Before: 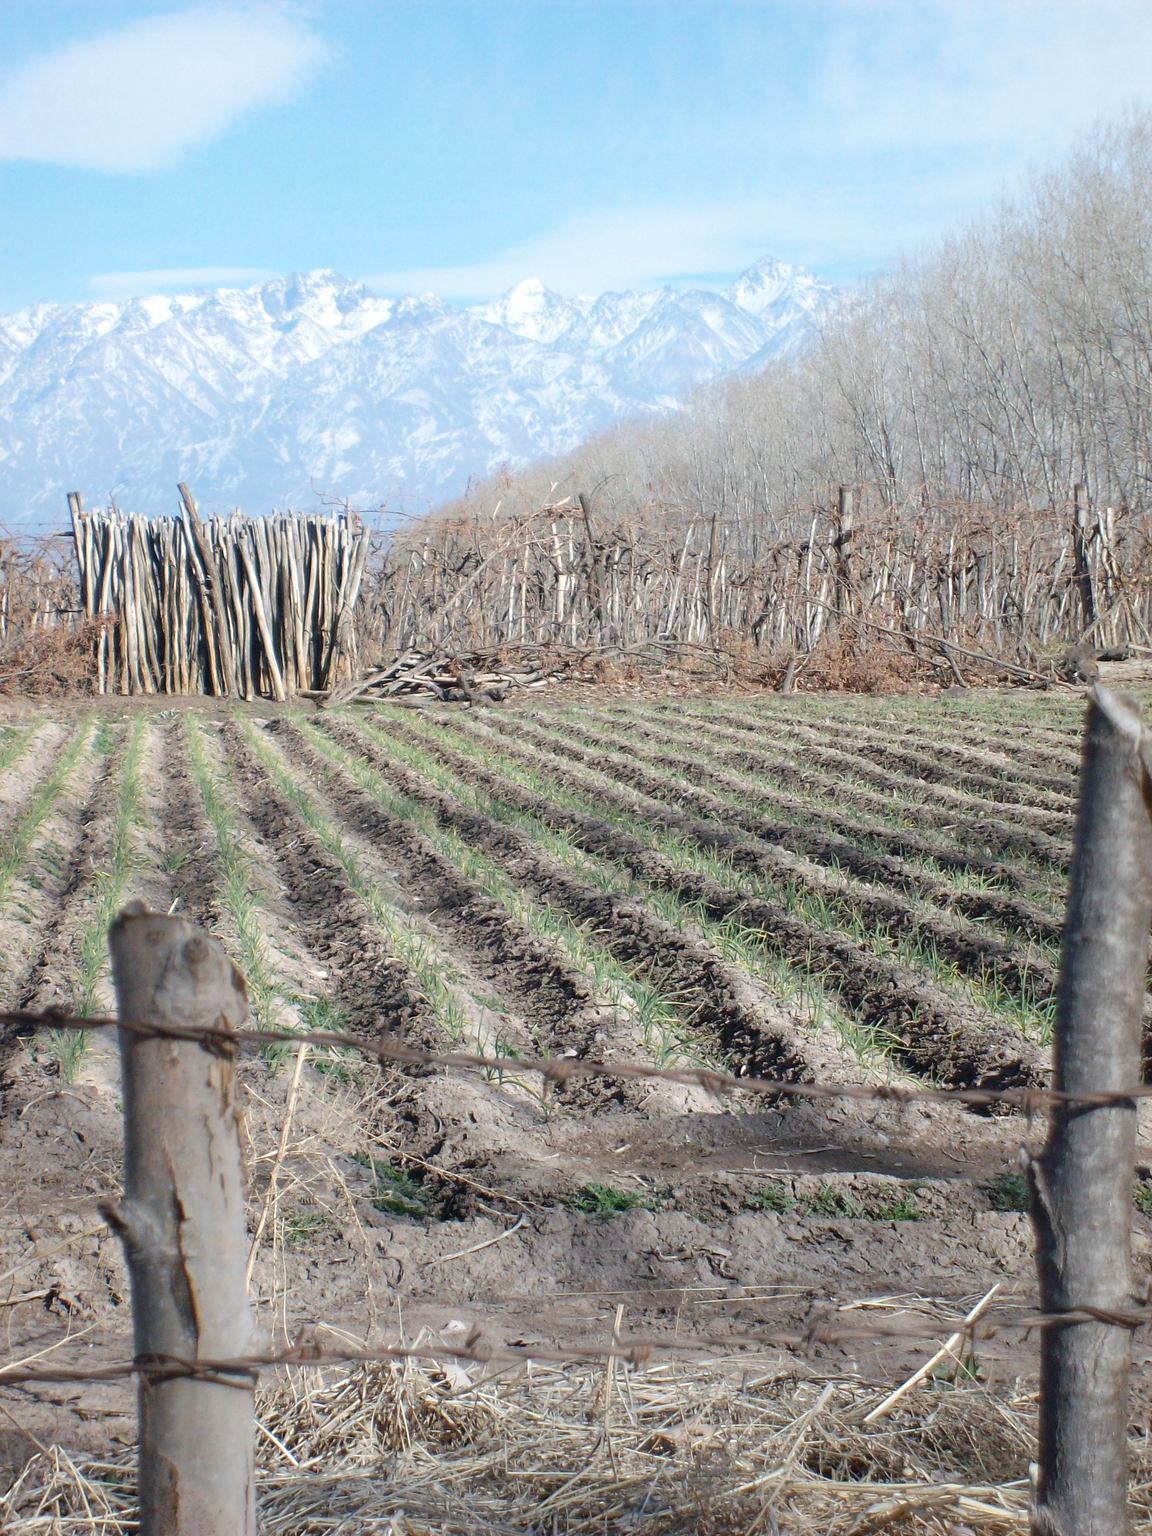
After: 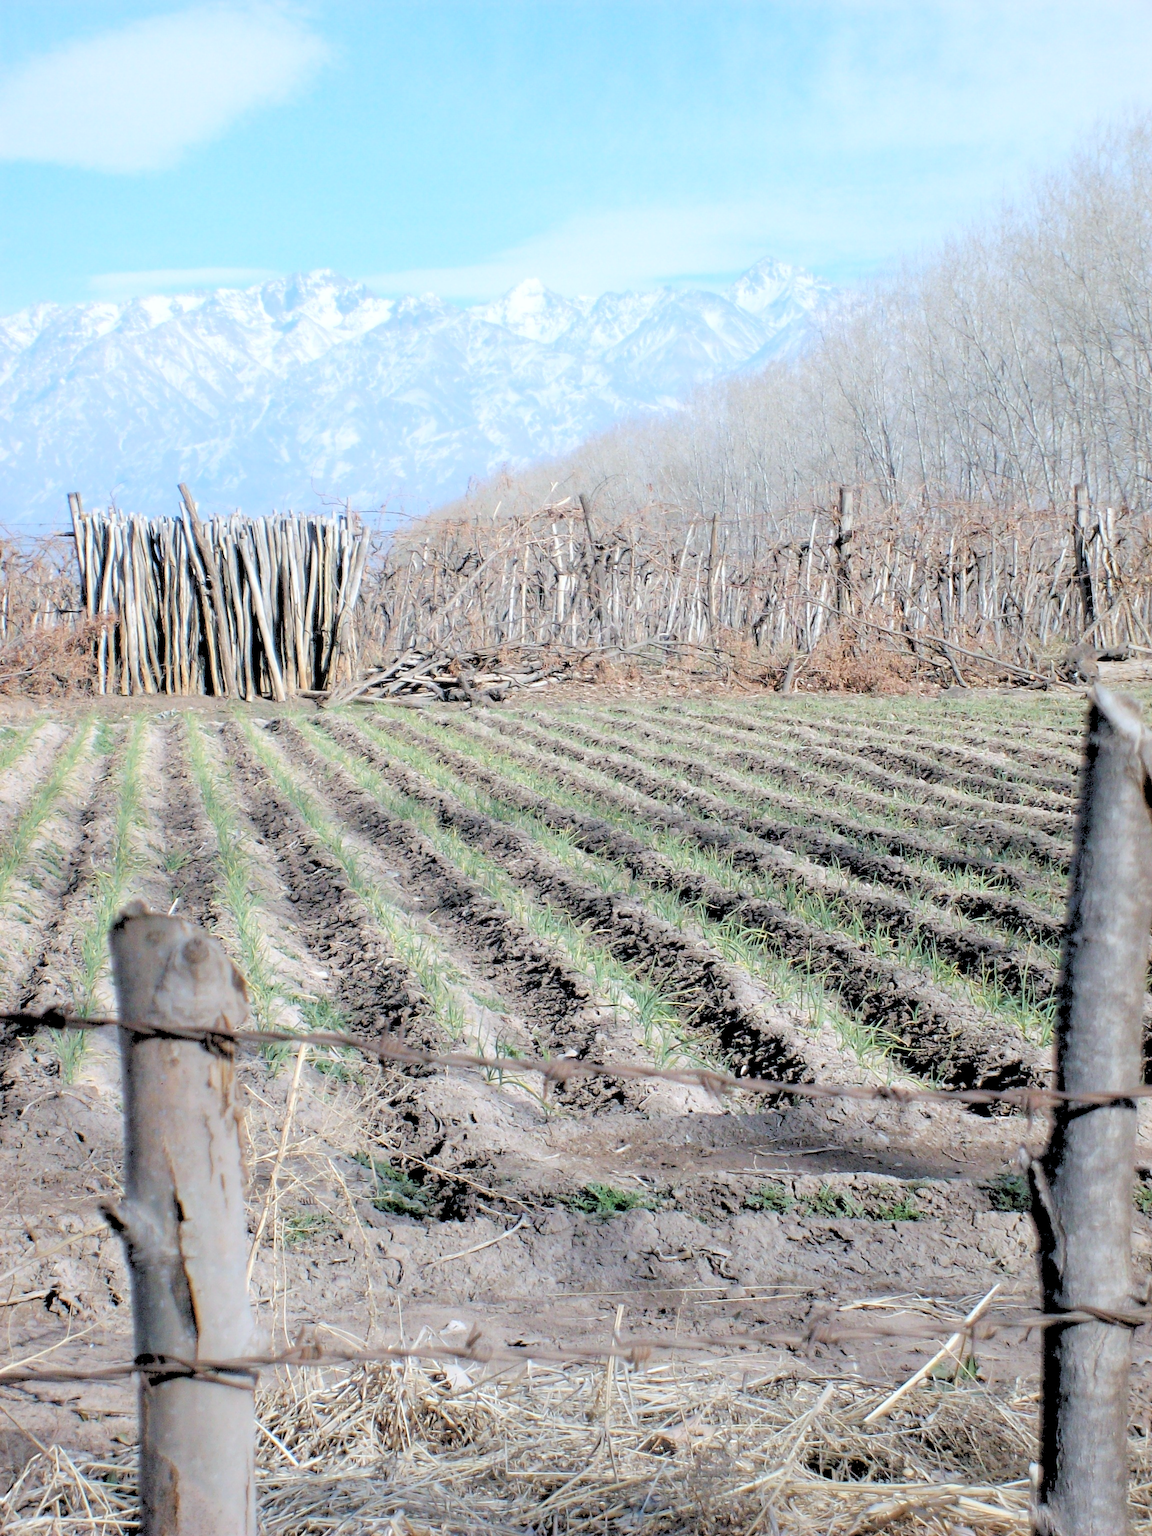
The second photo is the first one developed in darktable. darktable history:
white balance: red 0.98, blue 1.034
rgb levels: levels [[0.027, 0.429, 0.996], [0, 0.5, 1], [0, 0.5, 1]]
